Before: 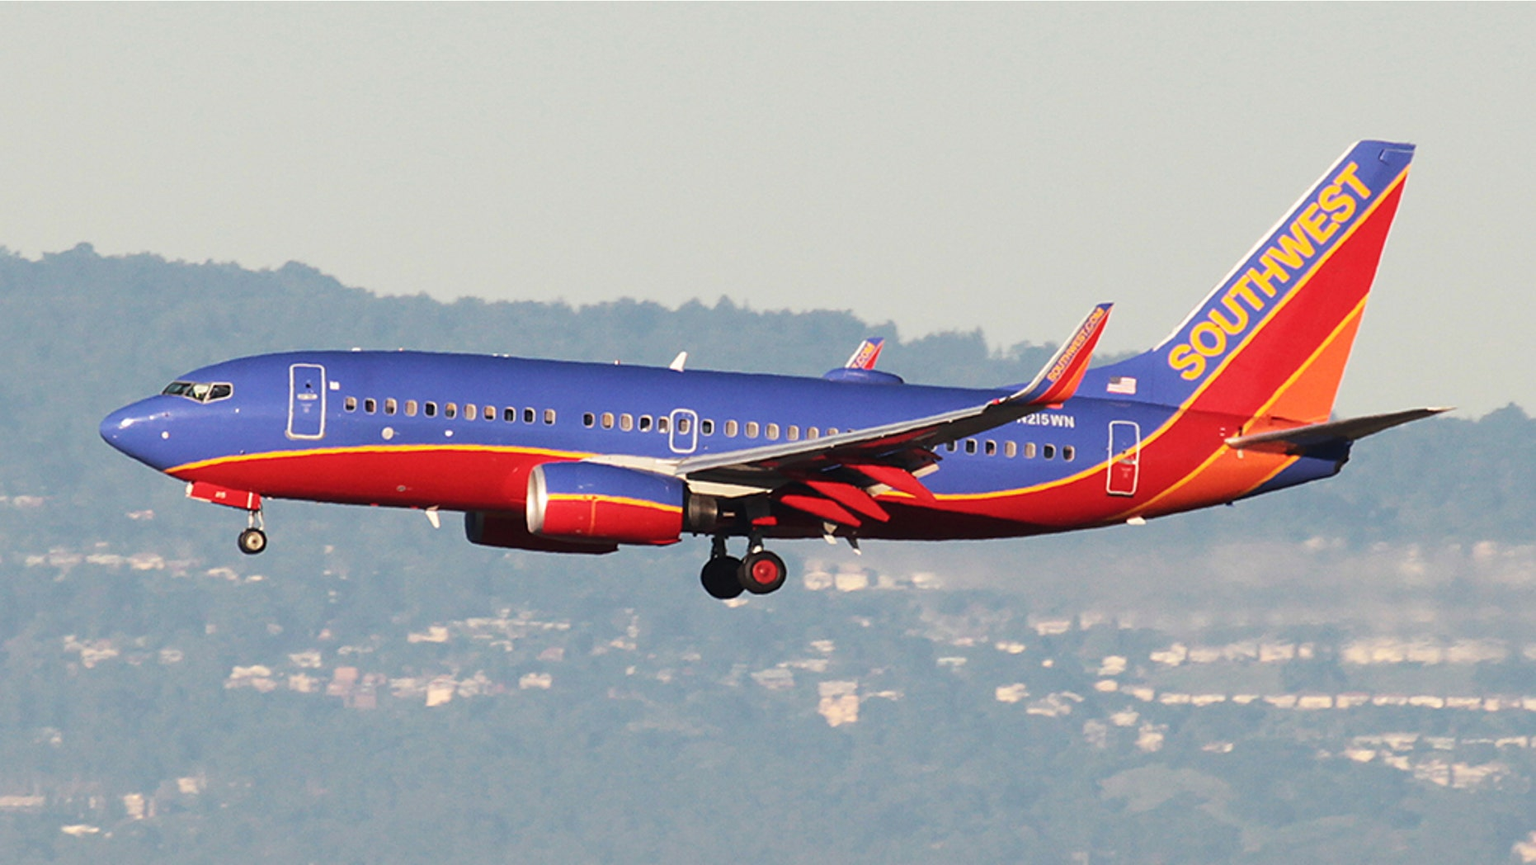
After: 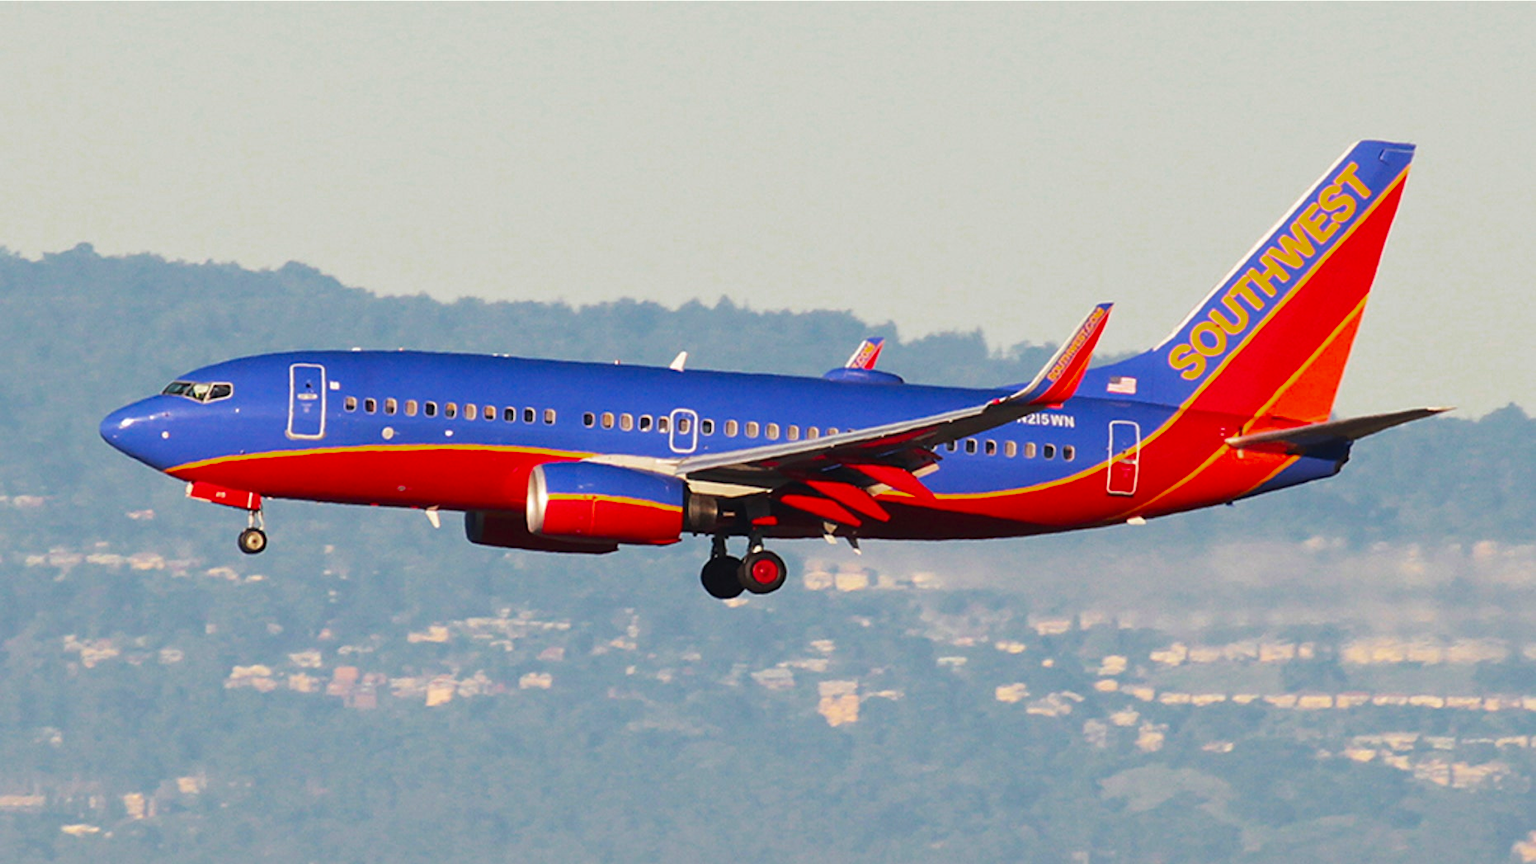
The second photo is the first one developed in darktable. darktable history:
tone equalizer: on, module defaults
color zones: curves: ch0 [(0, 0.425) (0.143, 0.422) (0.286, 0.42) (0.429, 0.419) (0.571, 0.419) (0.714, 0.42) (0.857, 0.422) (1, 0.425)]; ch1 [(0, 0.666) (0.143, 0.669) (0.286, 0.671) (0.429, 0.67) (0.571, 0.67) (0.714, 0.67) (0.857, 0.67) (1, 0.666)]
